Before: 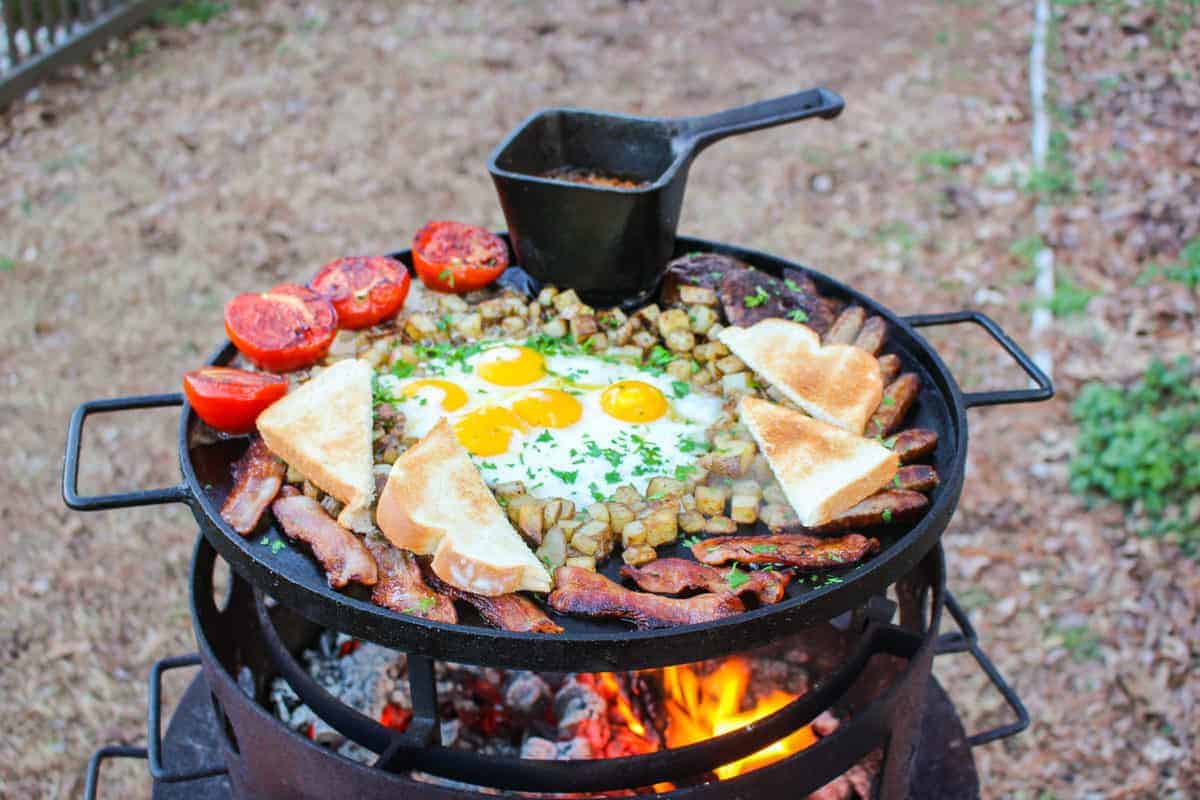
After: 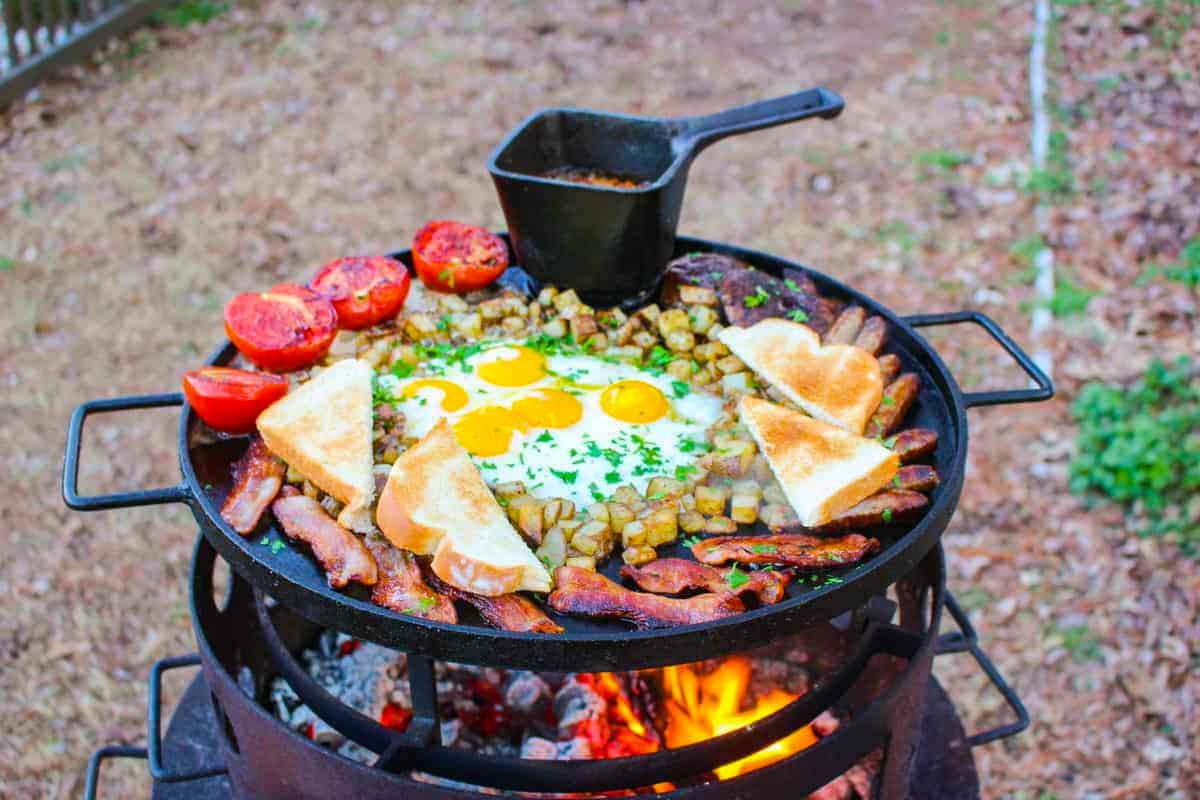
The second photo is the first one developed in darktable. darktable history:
color balance rgb: highlights gain › chroma 0.279%, highlights gain › hue 330.93°, perceptual saturation grading › global saturation 25.712%, global vibrance 25.11%
